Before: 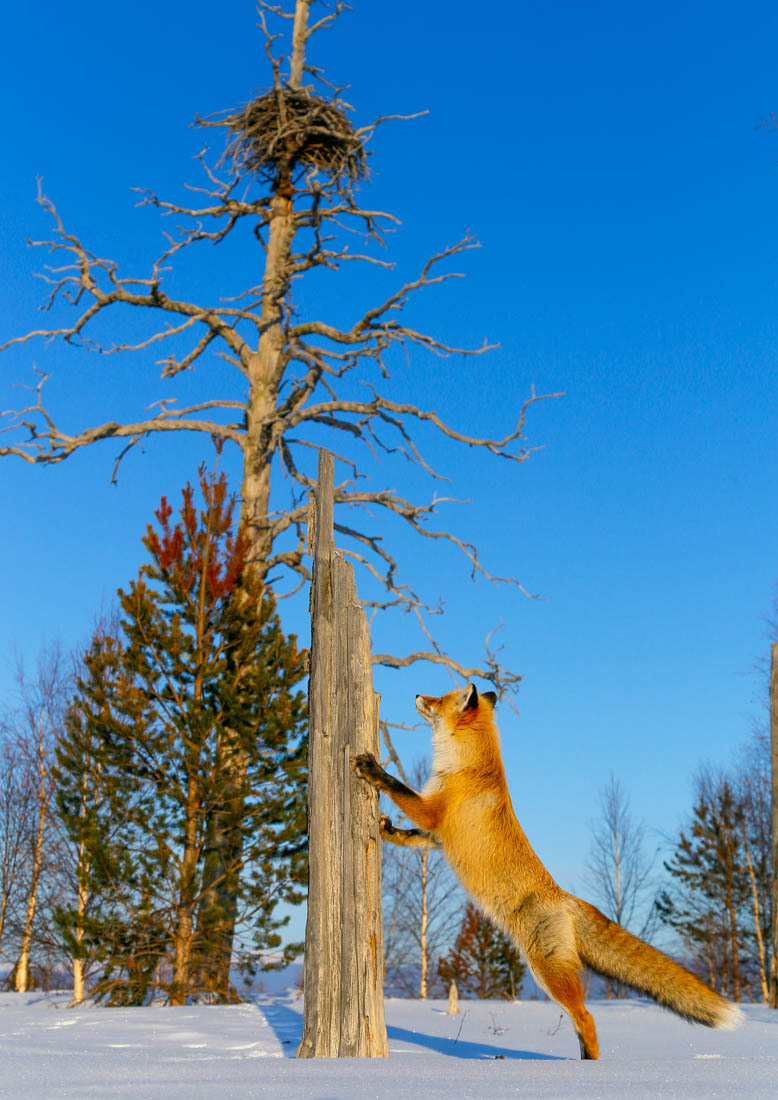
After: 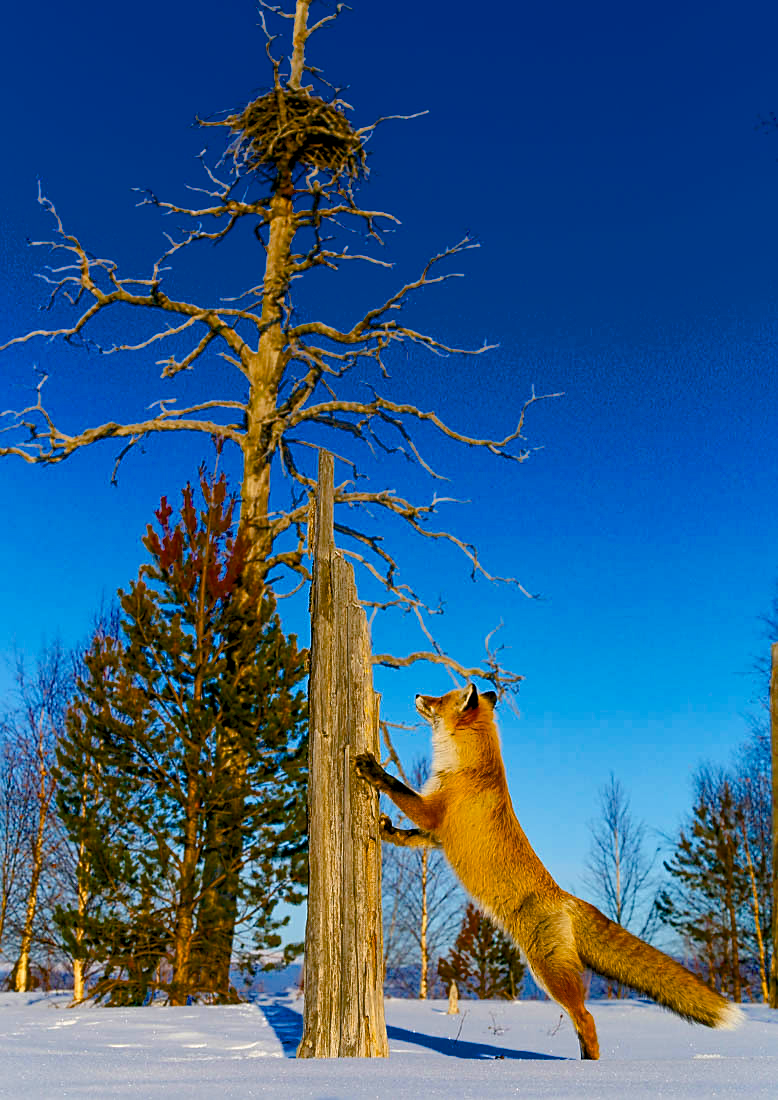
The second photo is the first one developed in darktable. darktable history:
color balance rgb: global offset › luminance -0.492%, linear chroma grading › global chroma 9.723%, perceptual saturation grading › global saturation 34.626%, perceptual saturation grading › highlights -29.804%, perceptual saturation grading › shadows 35.312%, global vibrance 1.049%, saturation formula JzAzBz (2021)
tone equalizer: on, module defaults
sharpen: on, module defaults
